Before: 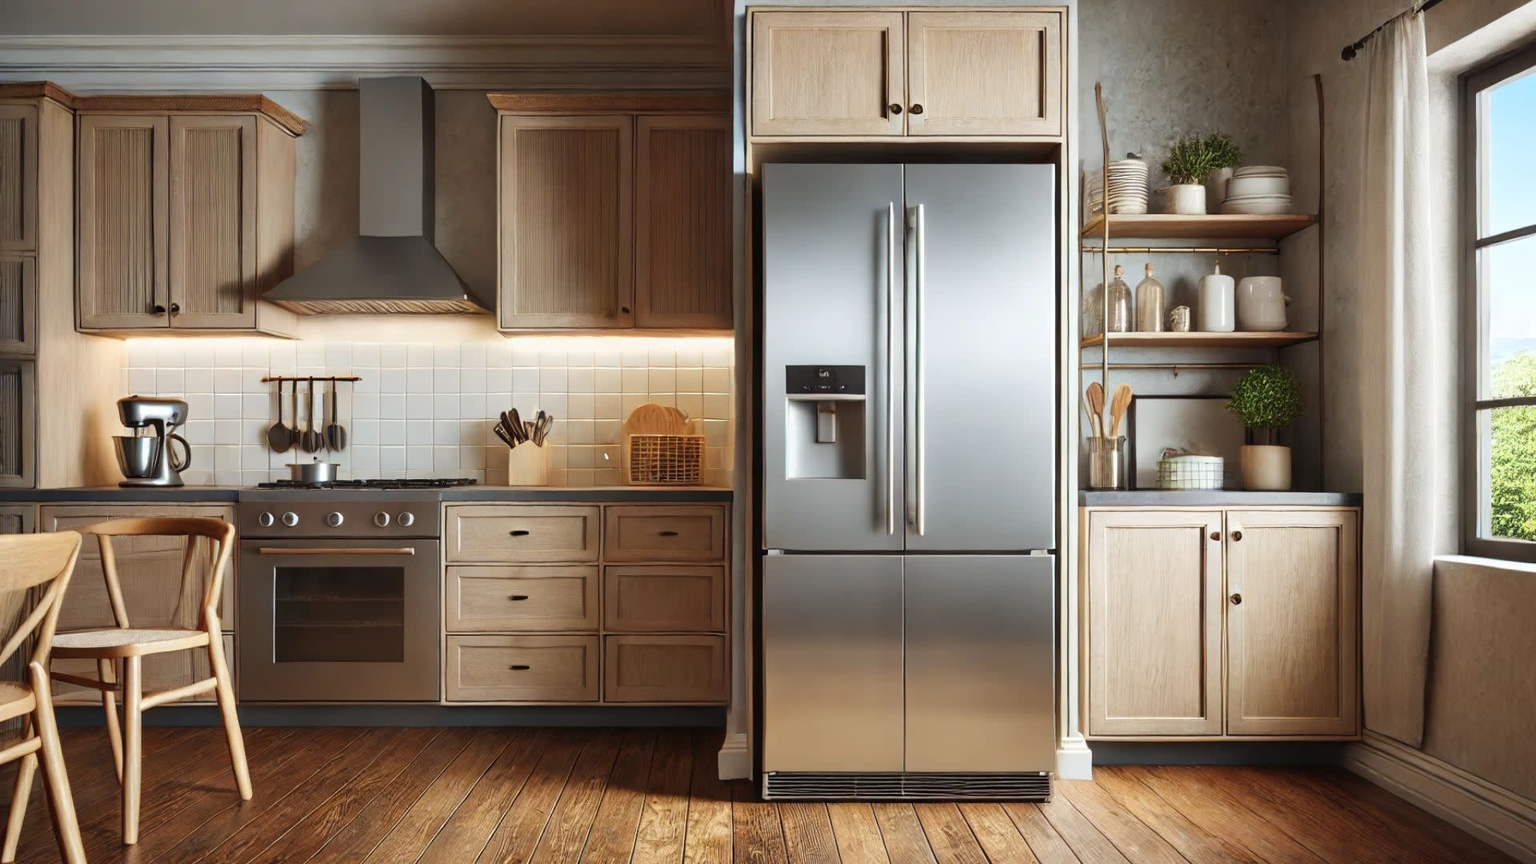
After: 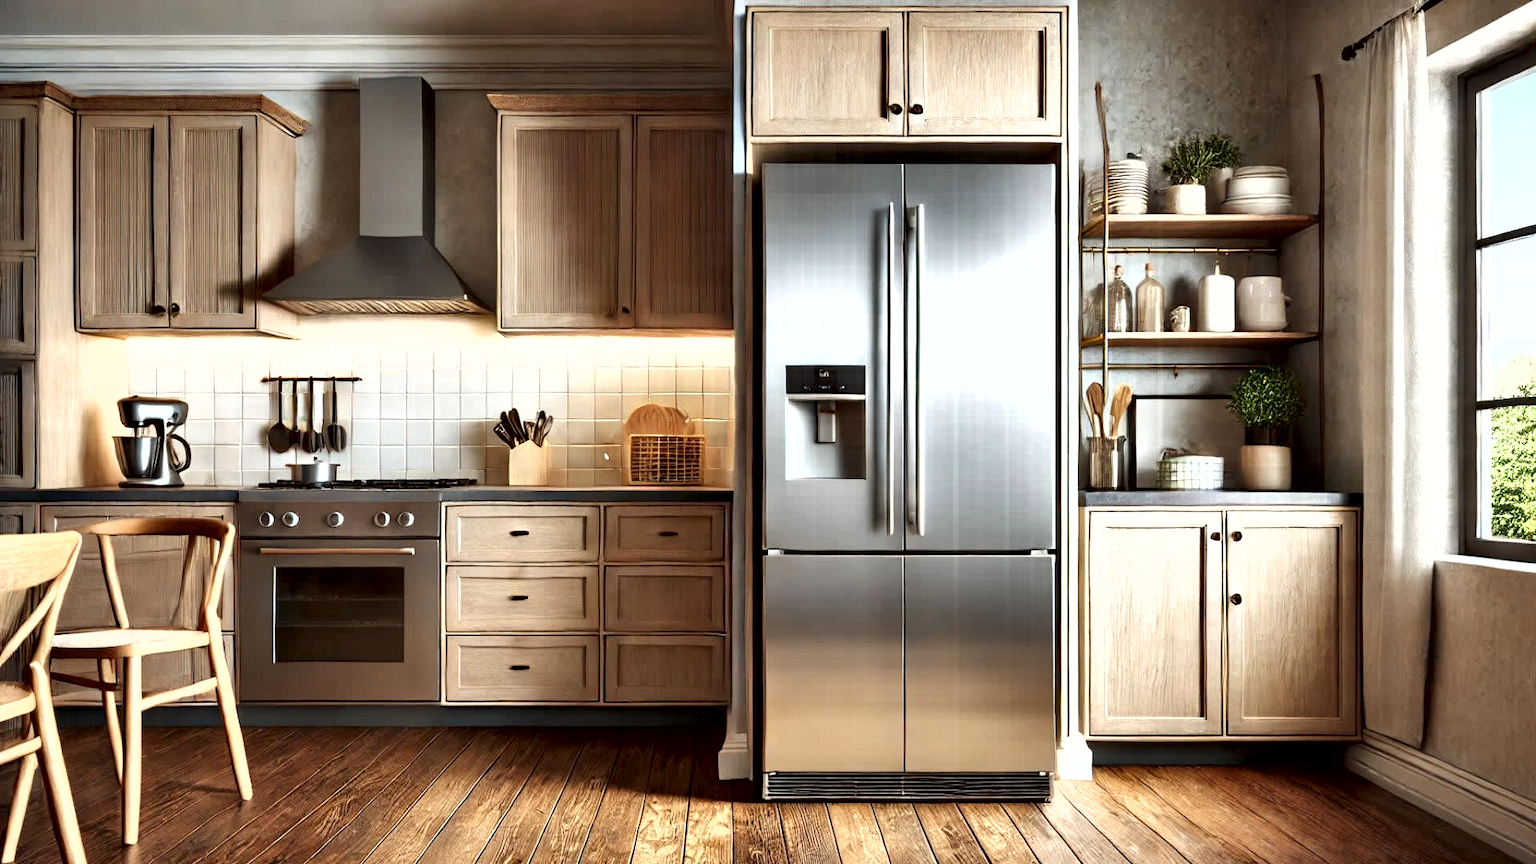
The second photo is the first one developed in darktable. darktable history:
contrast equalizer: y [[0.601, 0.6, 0.598, 0.598, 0.6, 0.601], [0.5 ×6], [0.5 ×6], [0 ×6], [0 ×6]]
exposure: black level correction 0, exposure 0.4 EV, compensate exposure bias true, compensate highlight preservation false
shadows and highlights: radius 108.52, shadows 23.73, highlights -59.32, low approximation 0.01, soften with gaussian
